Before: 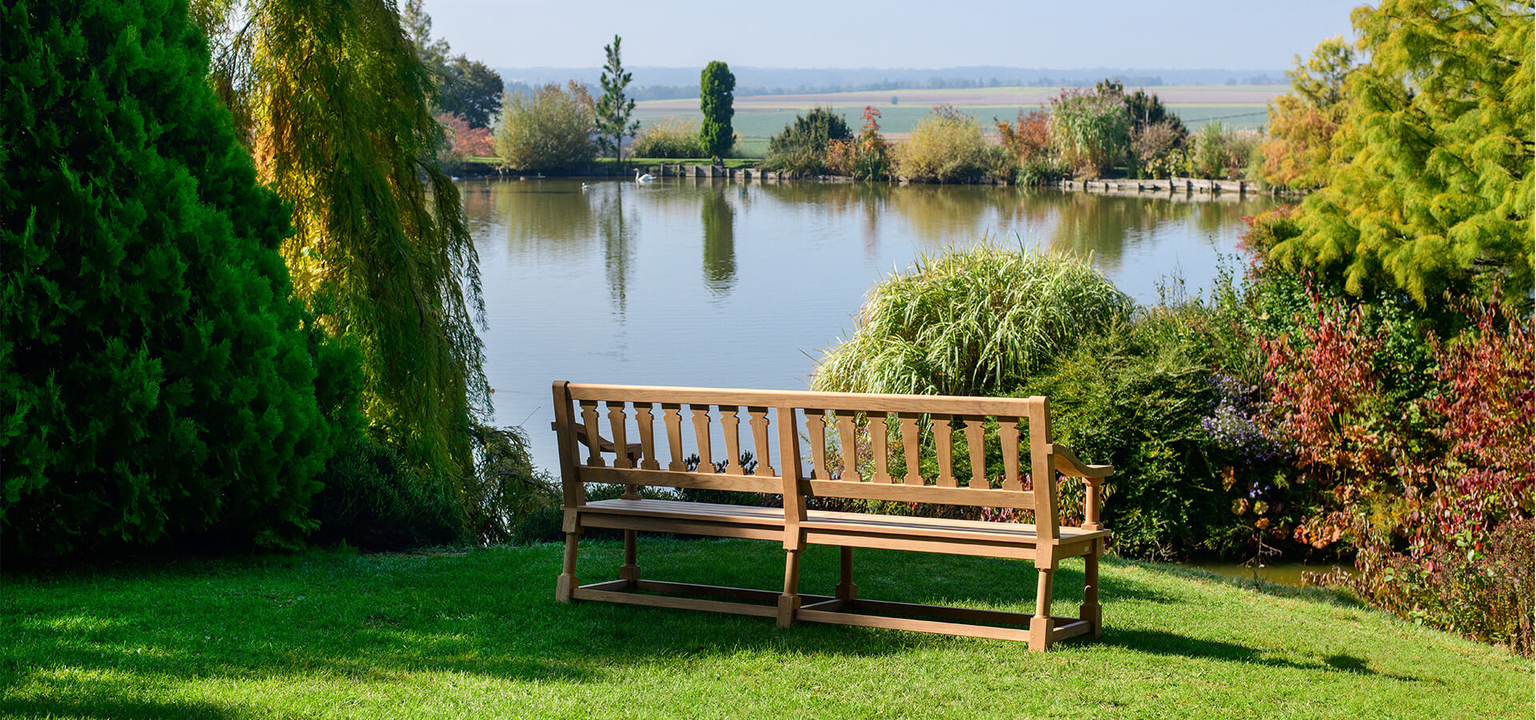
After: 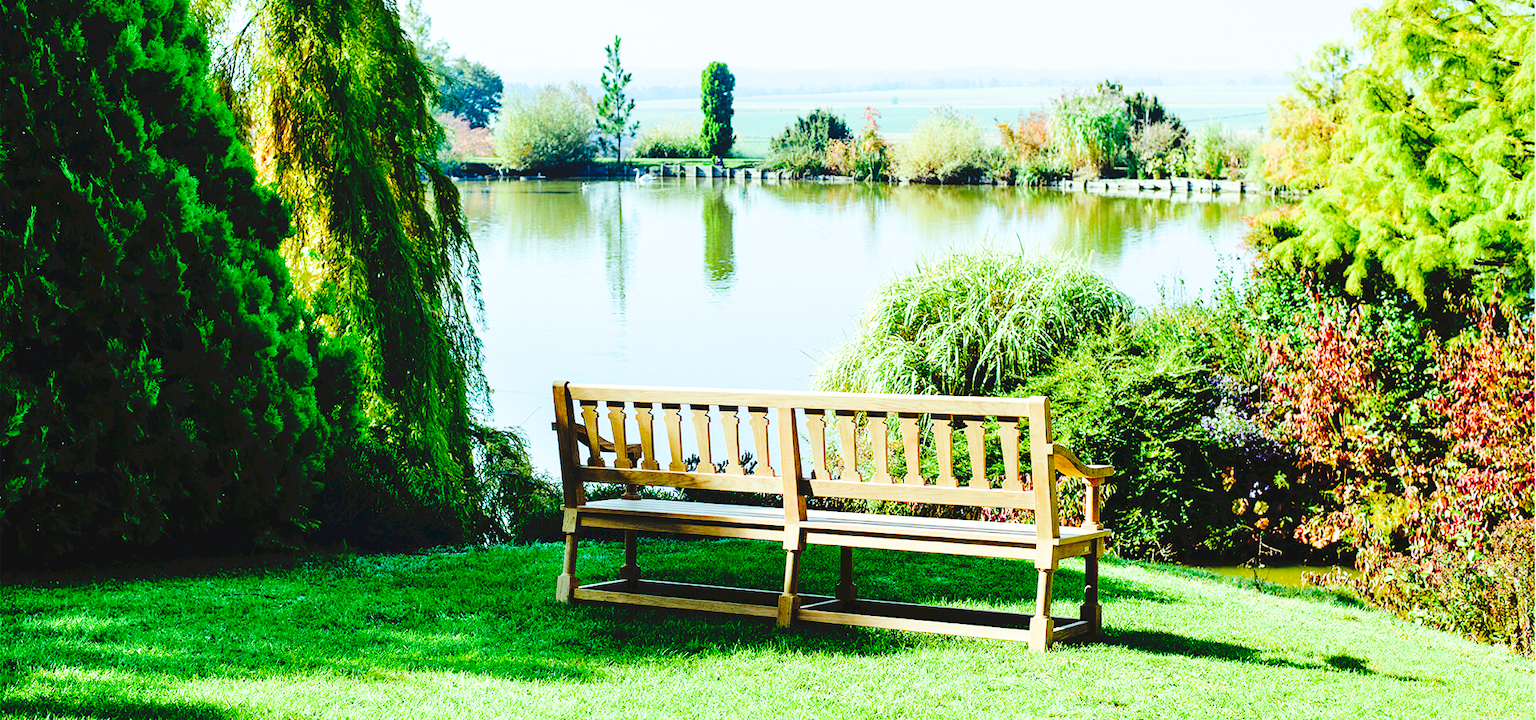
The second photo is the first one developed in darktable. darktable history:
color balance rgb: highlights gain › chroma 5.466%, highlights gain › hue 197.83°, perceptual saturation grading › global saturation 20%, perceptual saturation grading › highlights -24.938%, perceptual saturation grading › shadows 49.813%, perceptual brilliance grading › mid-tones 11.065%, perceptual brilliance grading › shadows 15.596%, global vibrance 14.632%
exposure: black level correction 0, exposure 1.199 EV, compensate highlight preservation false
tone curve: curves: ch0 [(0, 0) (0.003, 0.084) (0.011, 0.084) (0.025, 0.084) (0.044, 0.084) (0.069, 0.085) (0.1, 0.09) (0.136, 0.1) (0.177, 0.119) (0.224, 0.144) (0.277, 0.205) (0.335, 0.298) (0.399, 0.417) (0.468, 0.525) (0.543, 0.631) (0.623, 0.72) (0.709, 0.8) (0.801, 0.867) (0.898, 0.934) (1, 1)], preserve colors none
filmic rgb: black relative exposure -5.13 EV, white relative exposure 3.51 EV, hardness 3.18, contrast 1.298, highlights saturation mix -49.83%
